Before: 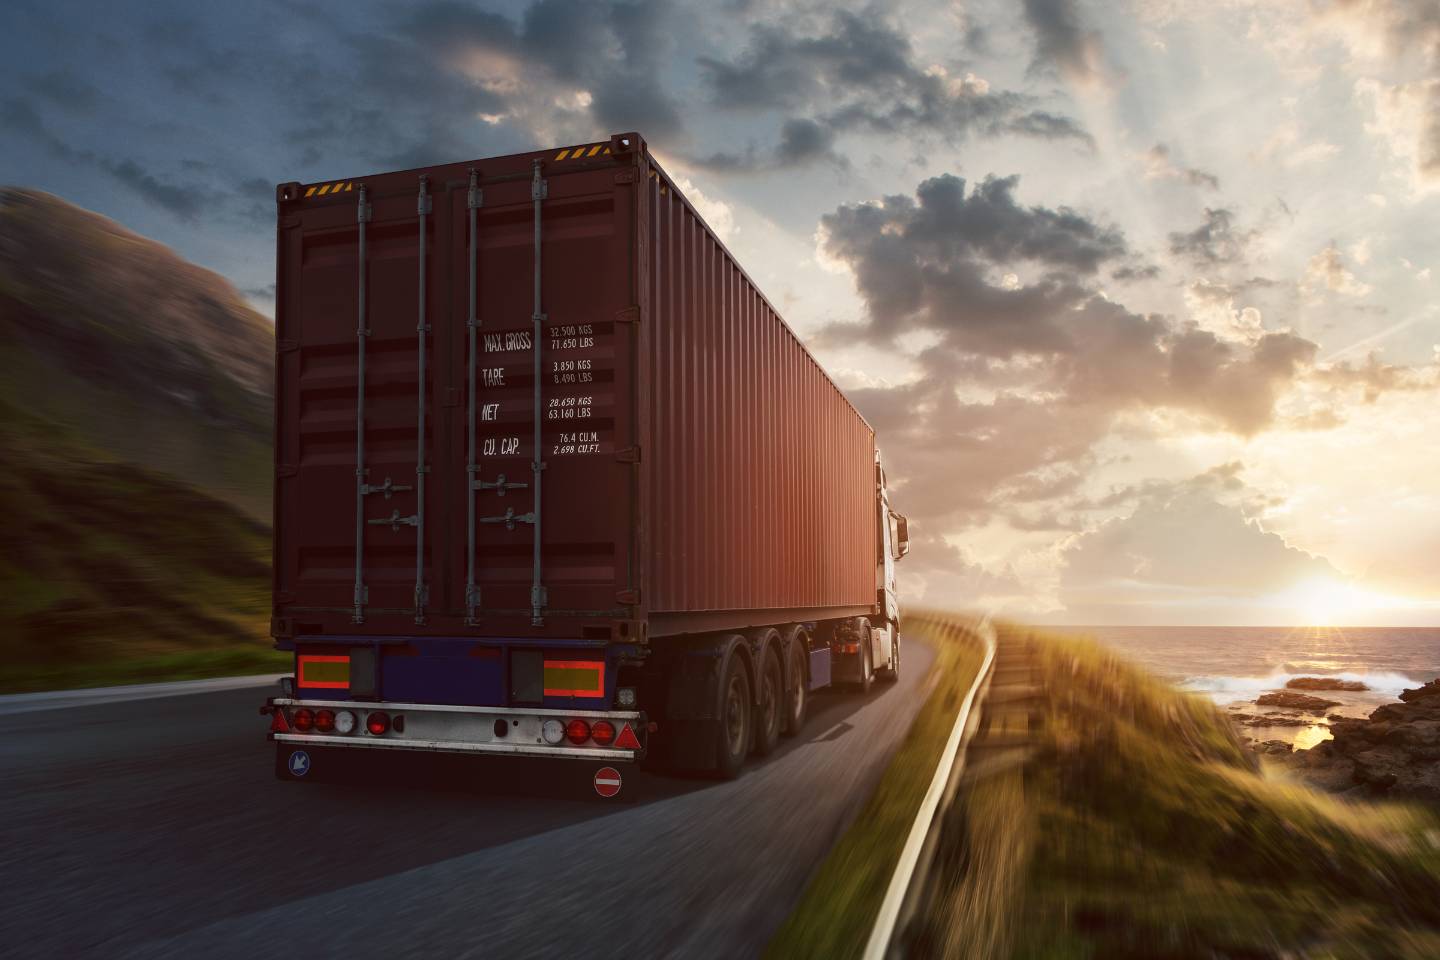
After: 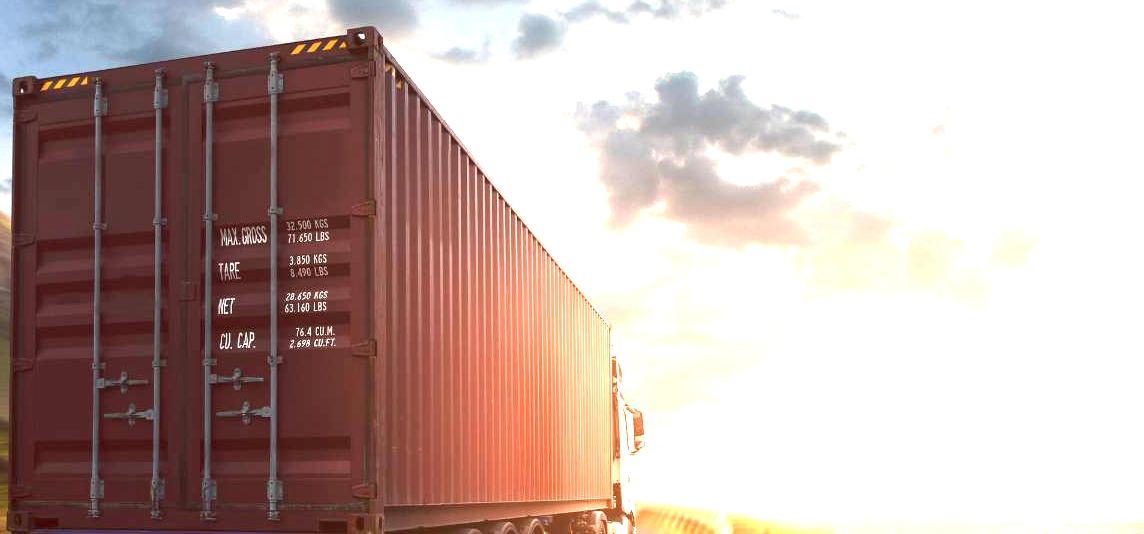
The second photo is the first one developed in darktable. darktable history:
crop: left 18.38%, top 11.092%, right 2.134%, bottom 33.217%
exposure: black level correction 0, exposure 1.975 EV, compensate exposure bias true, compensate highlight preservation false
color calibration: illuminant same as pipeline (D50), x 0.346, y 0.359, temperature 5002.42 K
